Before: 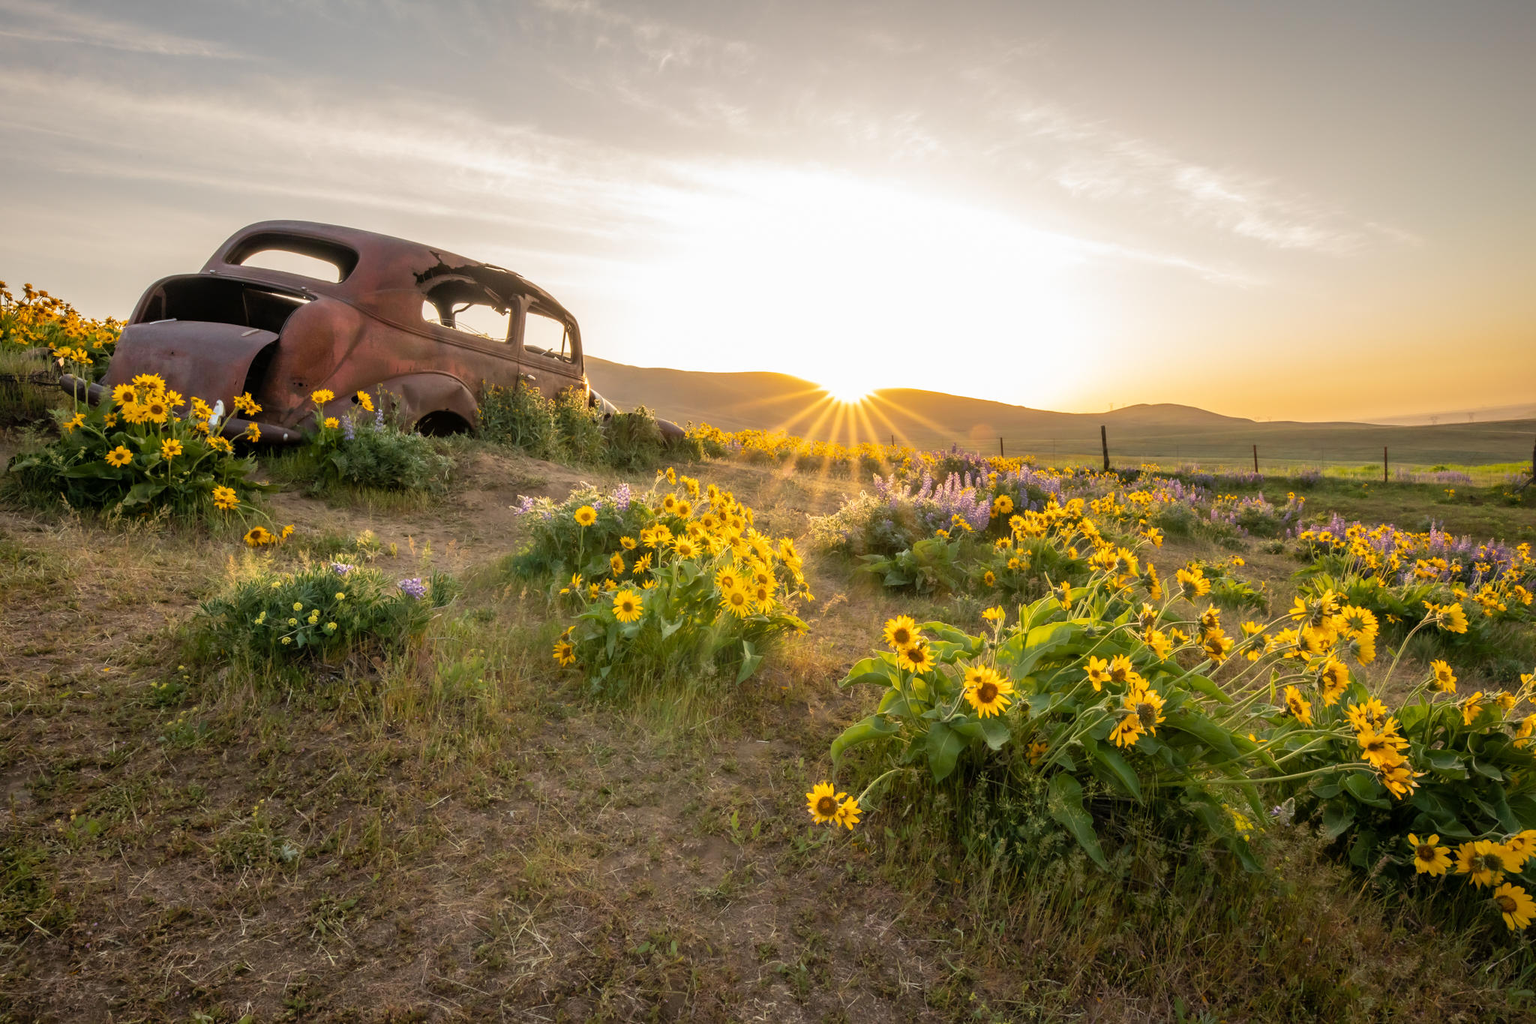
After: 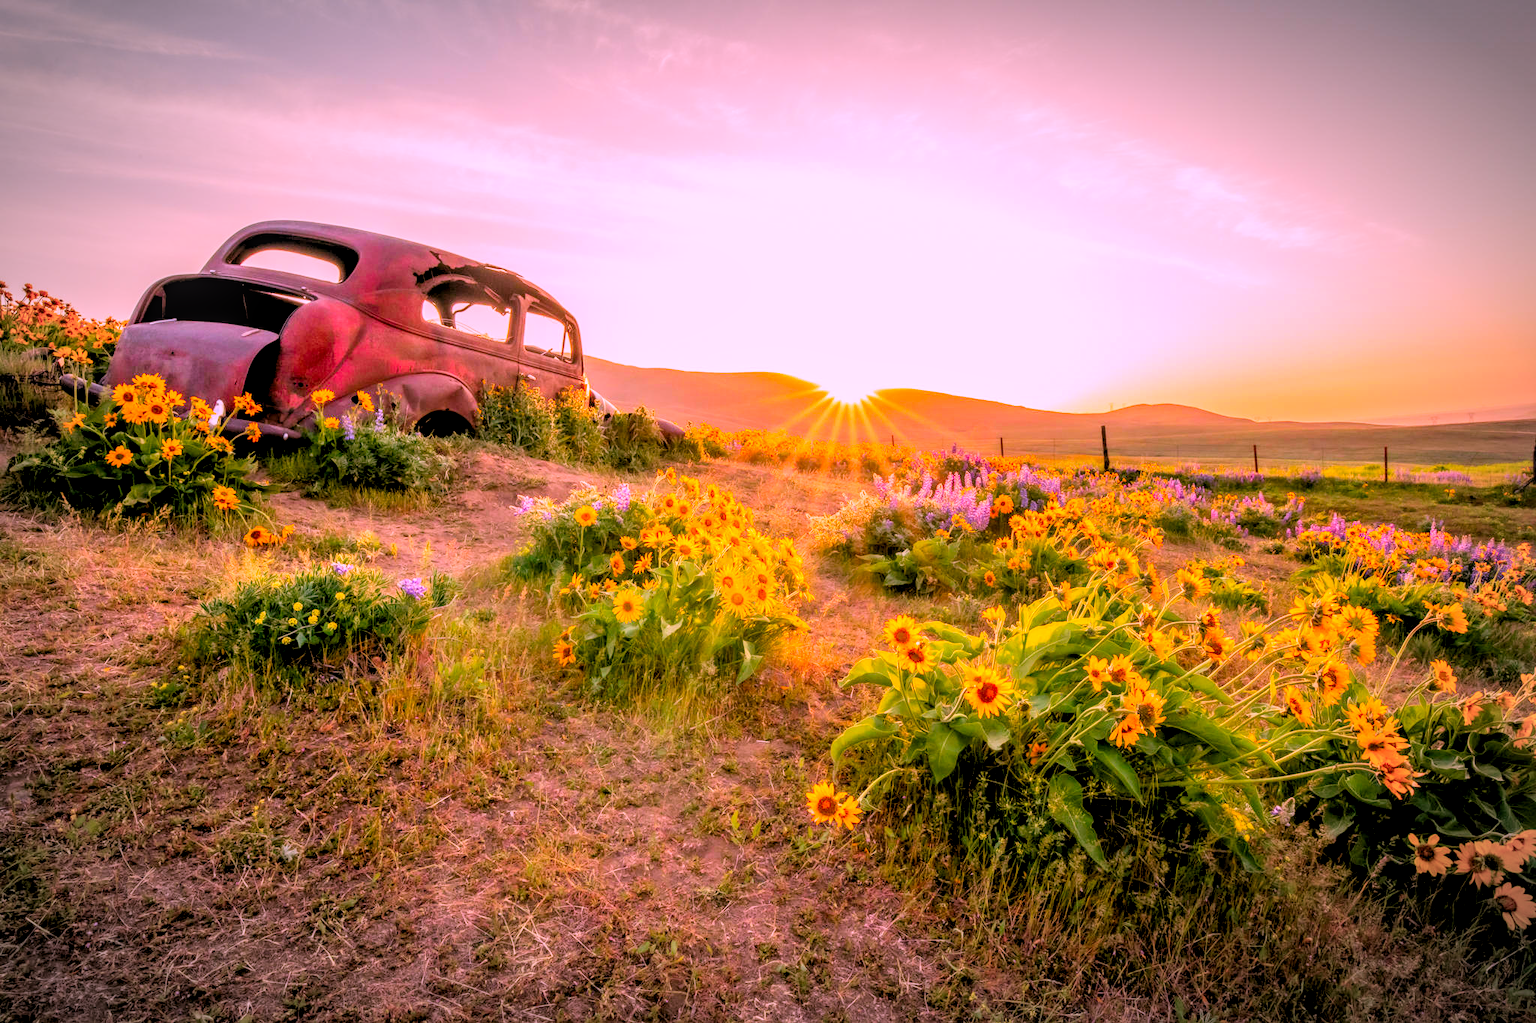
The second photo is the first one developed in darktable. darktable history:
local contrast: highlights 61%, detail 143%, midtone range 0.428
color correction: highlights a* 19.5, highlights b* -11.53, saturation 1.69
filmic rgb: black relative exposure -7.65 EV, white relative exposure 4.56 EV, hardness 3.61
levels: black 3.83%, white 90.64%, levels [0.044, 0.416, 0.908]
vignetting: automatic ratio true
